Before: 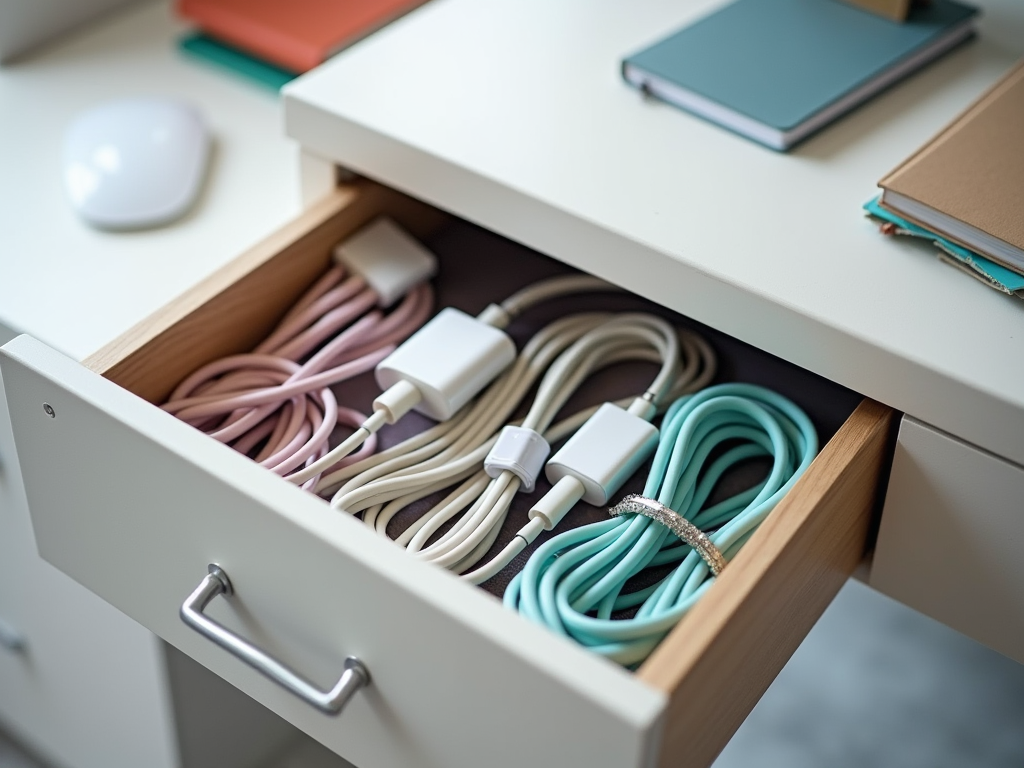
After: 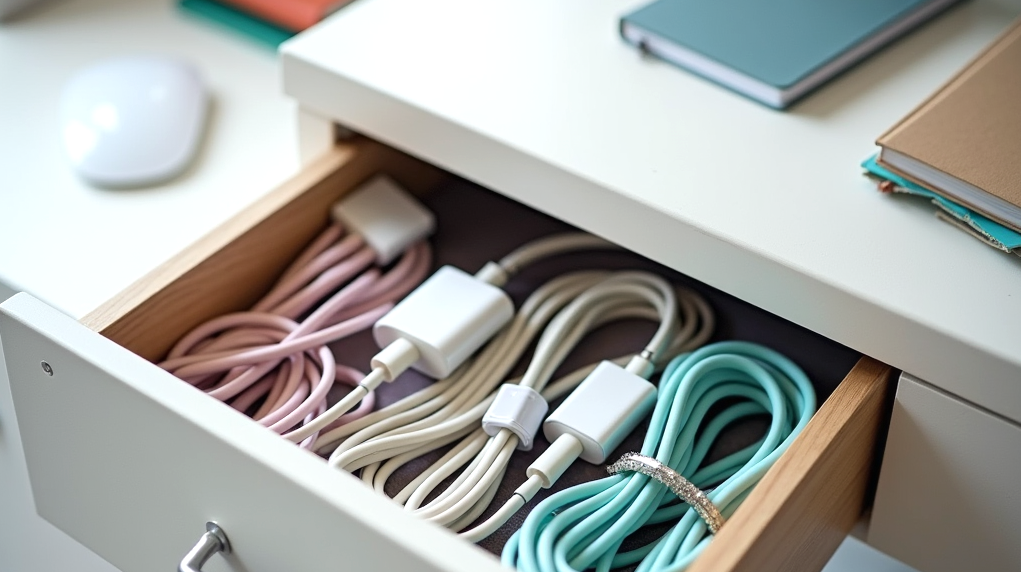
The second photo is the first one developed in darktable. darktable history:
exposure: exposure 0.2 EV, compensate highlight preservation false
crop: left 0.242%, top 5.502%, bottom 19.892%
